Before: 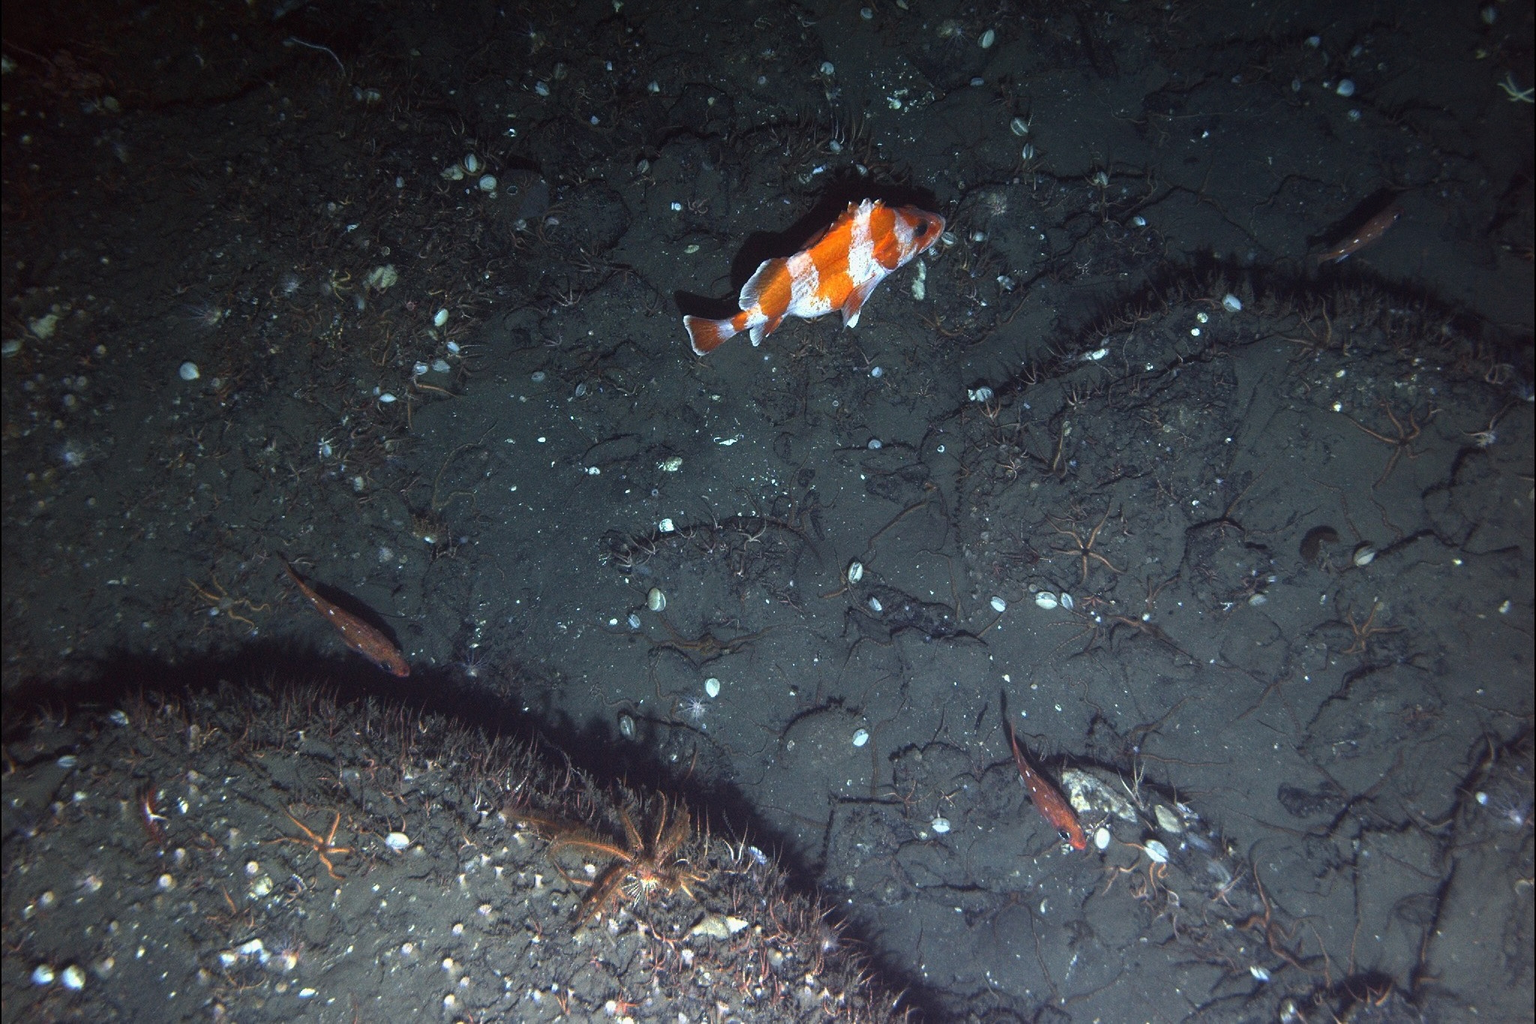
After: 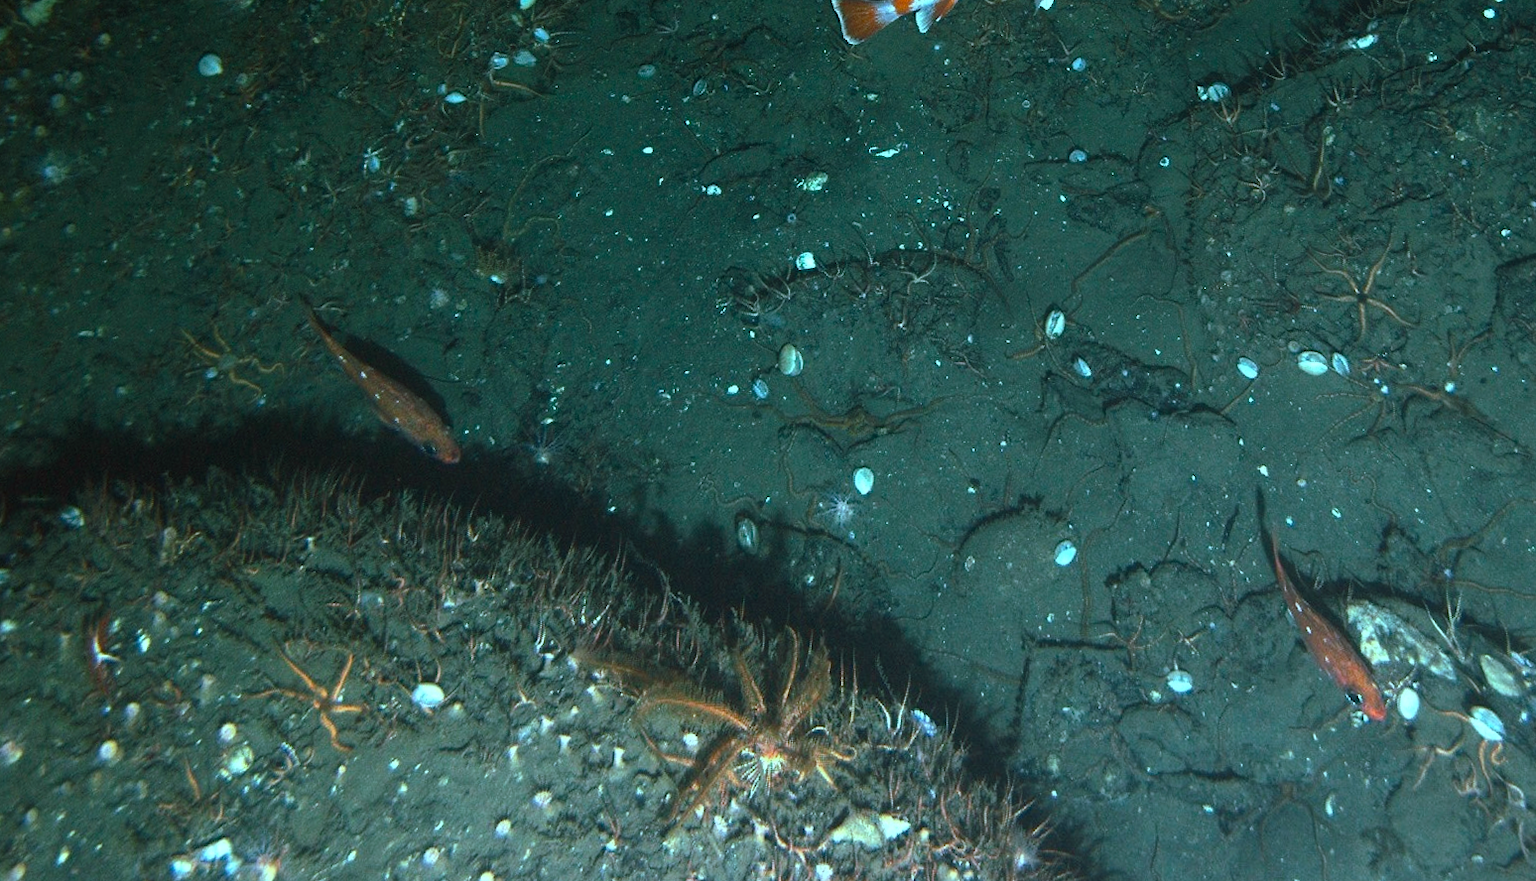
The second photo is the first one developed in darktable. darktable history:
rotate and perspective: rotation 0.128°, lens shift (vertical) -0.181, lens shift (horizontal) -0.044, shear 0.001, automatic cropping off
color balance rgb: shadows lift › chroma 11.71%, shadows lift › hue 133.46°, highlights gain › chroma 4%, highlights gain › hue 200.2°, perceptual saturation grading › global saturation 18.05%
crop: left 6.488%, top 27.668%, right 24.183%, bottom 8.656%
vibrance: vibrance 15%
